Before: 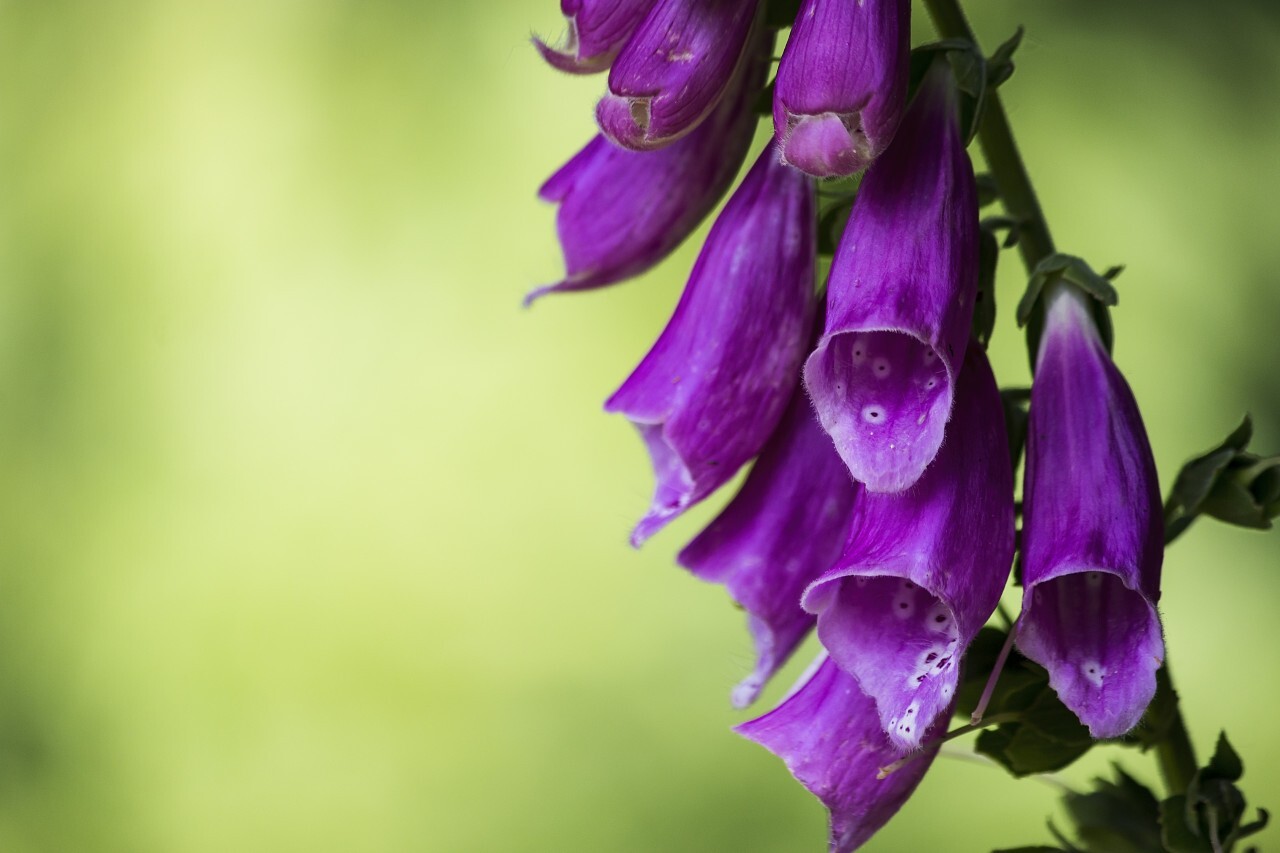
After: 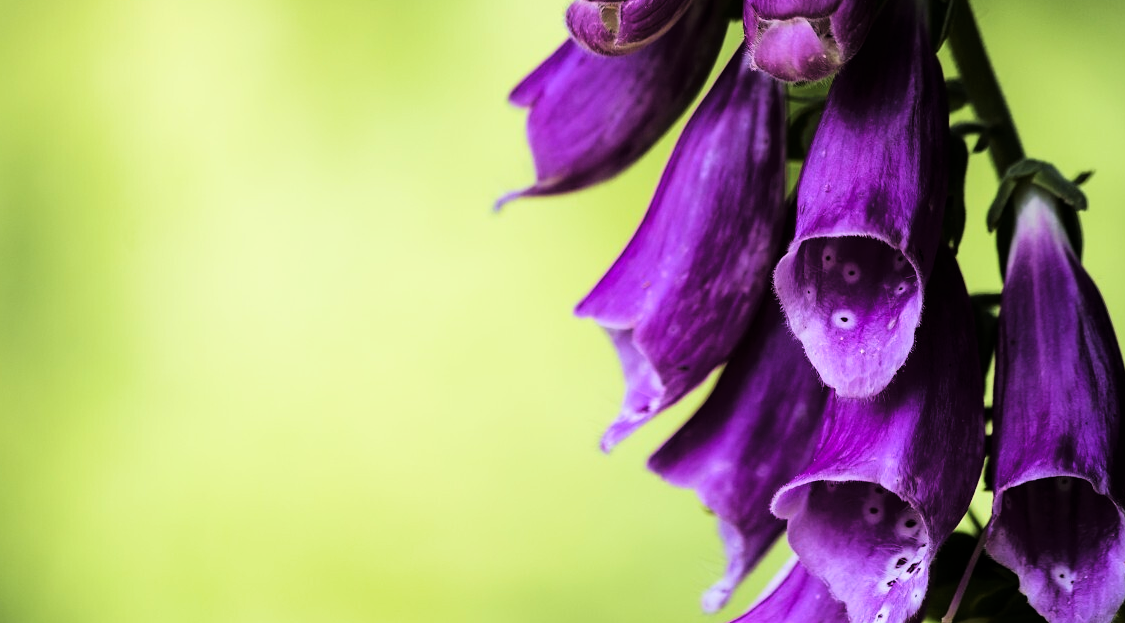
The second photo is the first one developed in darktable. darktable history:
crop and rotate: left 2.347%, top 11.285%, right 9.748%, bottom 15.646%
tone curve: curves: ch0 [(0, 0) (0.003, 0) (0.011, 0.001) (0.025, 0.003) (0.044, 0.005) (0.069, 0.013) (0.1, 0.024) (0.136, 0.04) (0.177, 0.087) (0.224, 0.148) (0.277, 0.238) (0.335, 0.335) (0.399, 0.43) (0.468, 0.524) (0.543, 0.621) (0.623, 0.712) (0.709, 0.788) (0.801, 0.867) (0.898, 0.947) (1, 1)], color space Lab, linked channels, preserve colors none
velvia: on, module defaults
